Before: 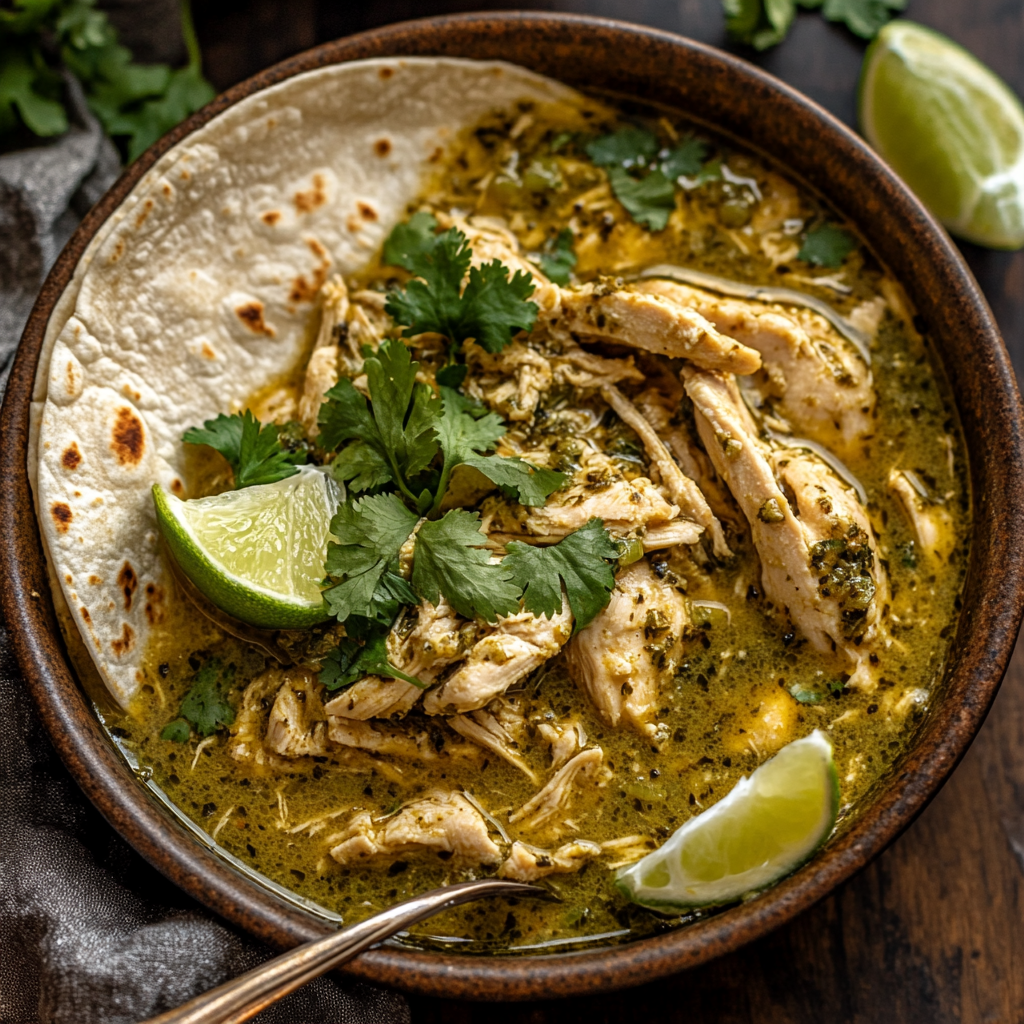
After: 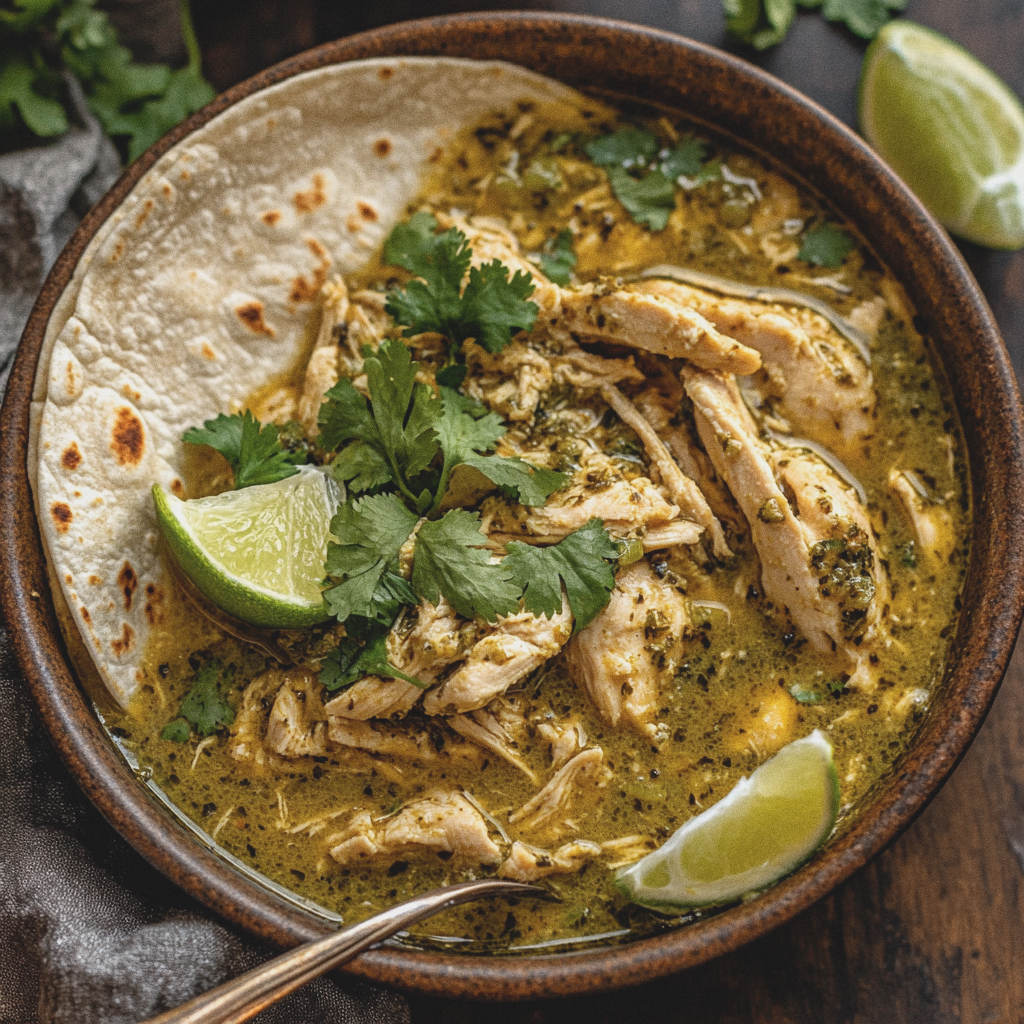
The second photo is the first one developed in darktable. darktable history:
contrast brightness saturation: contrast -0.15, brightness 0.05, saturation -0.12
tone equalizer: on, module defaults
grain: coarseness 0.09 ISO
